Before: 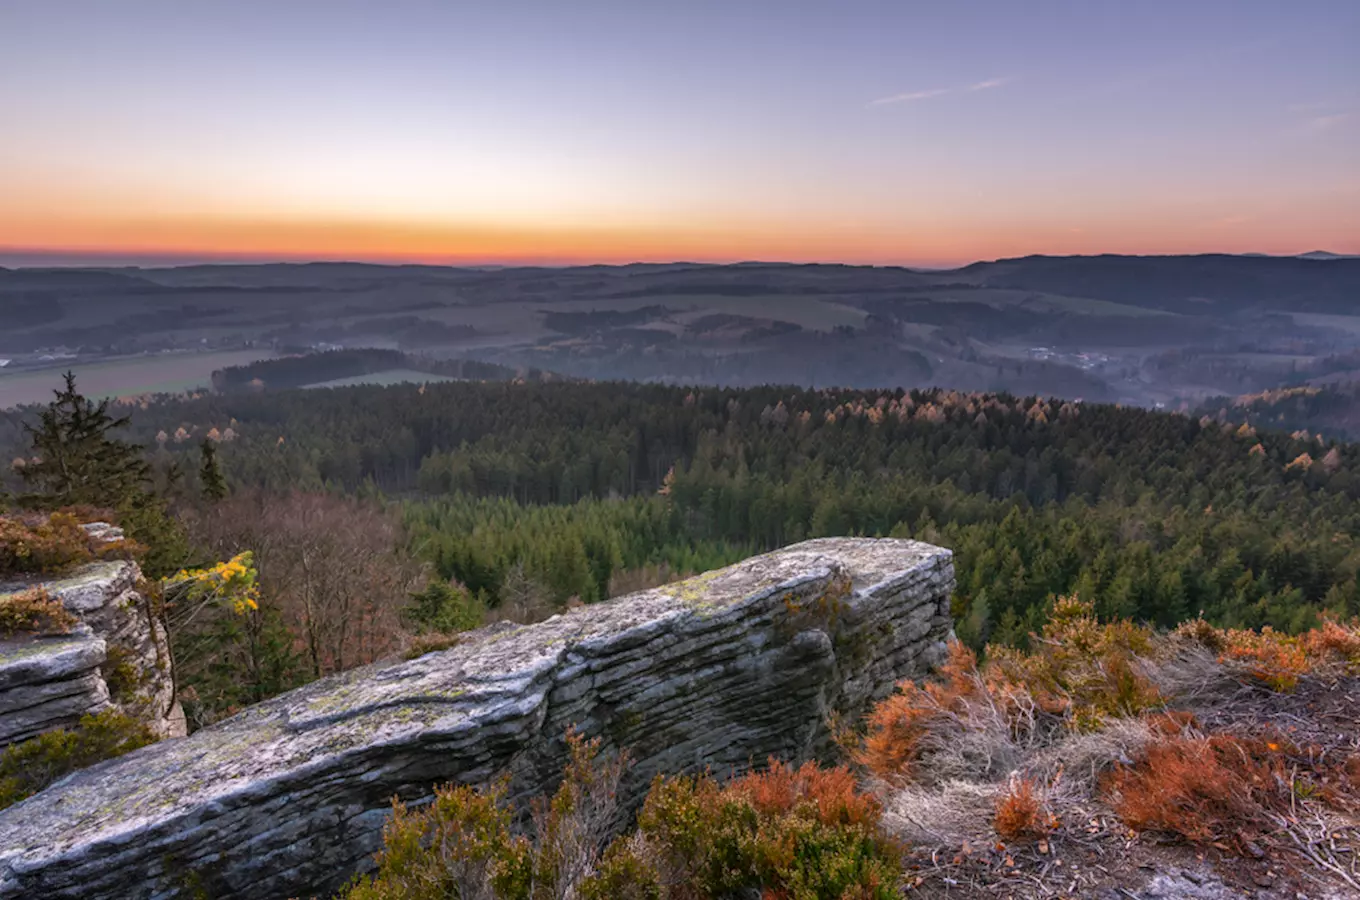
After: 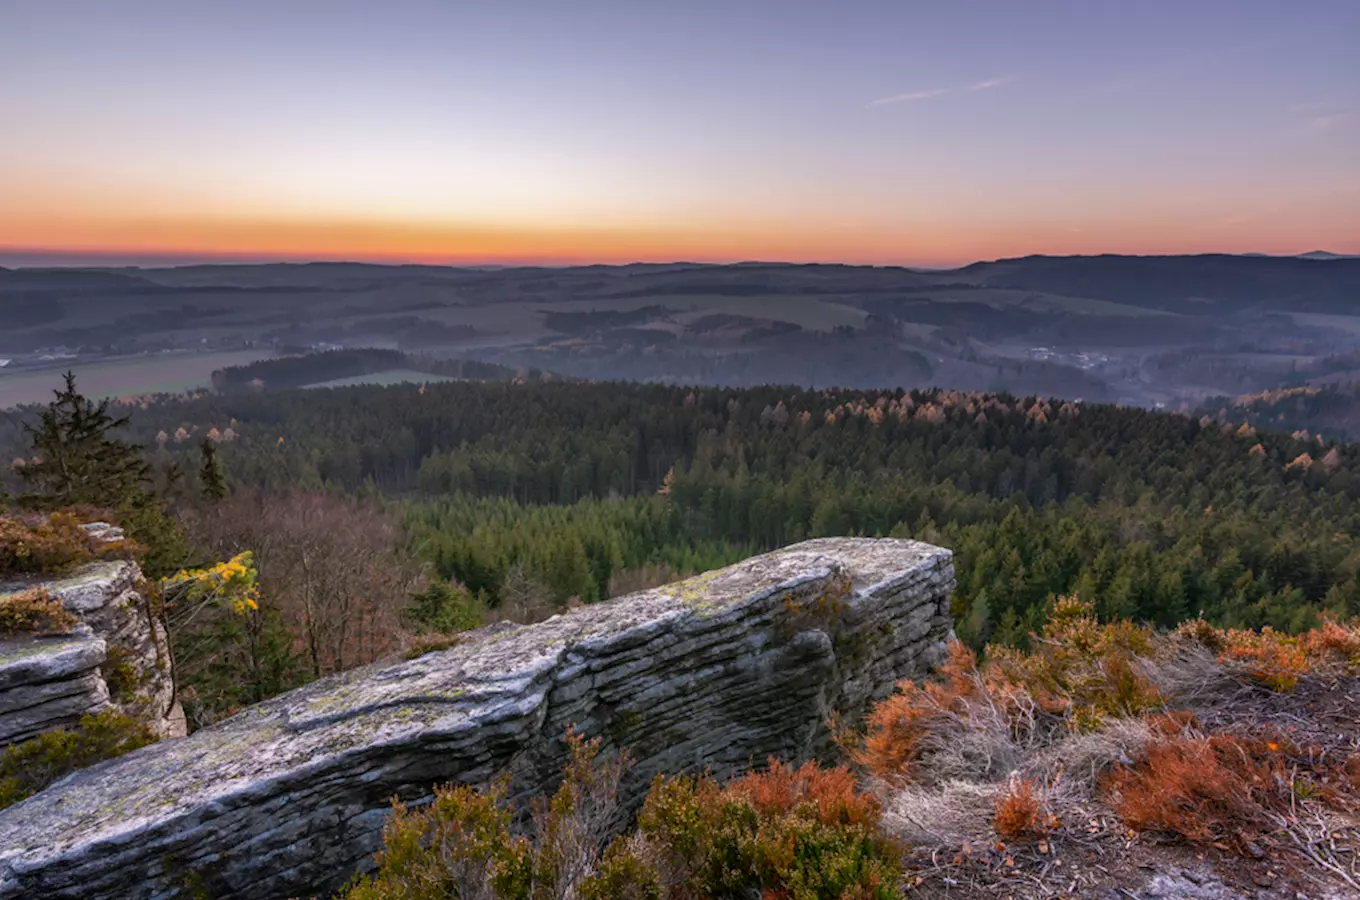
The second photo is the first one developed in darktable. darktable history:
exposure: black level correction 0.002, exposure -0.101 EV, compensate highlight preservation false
